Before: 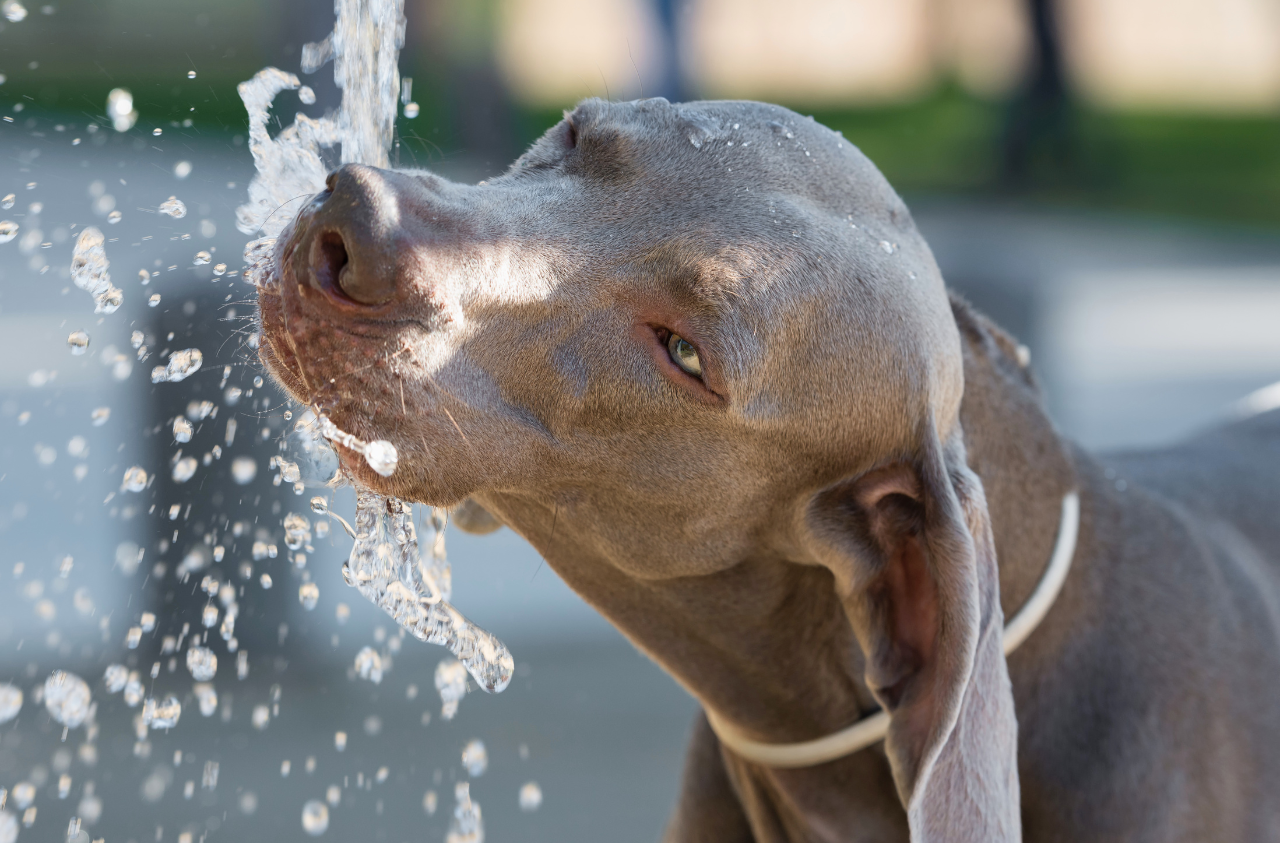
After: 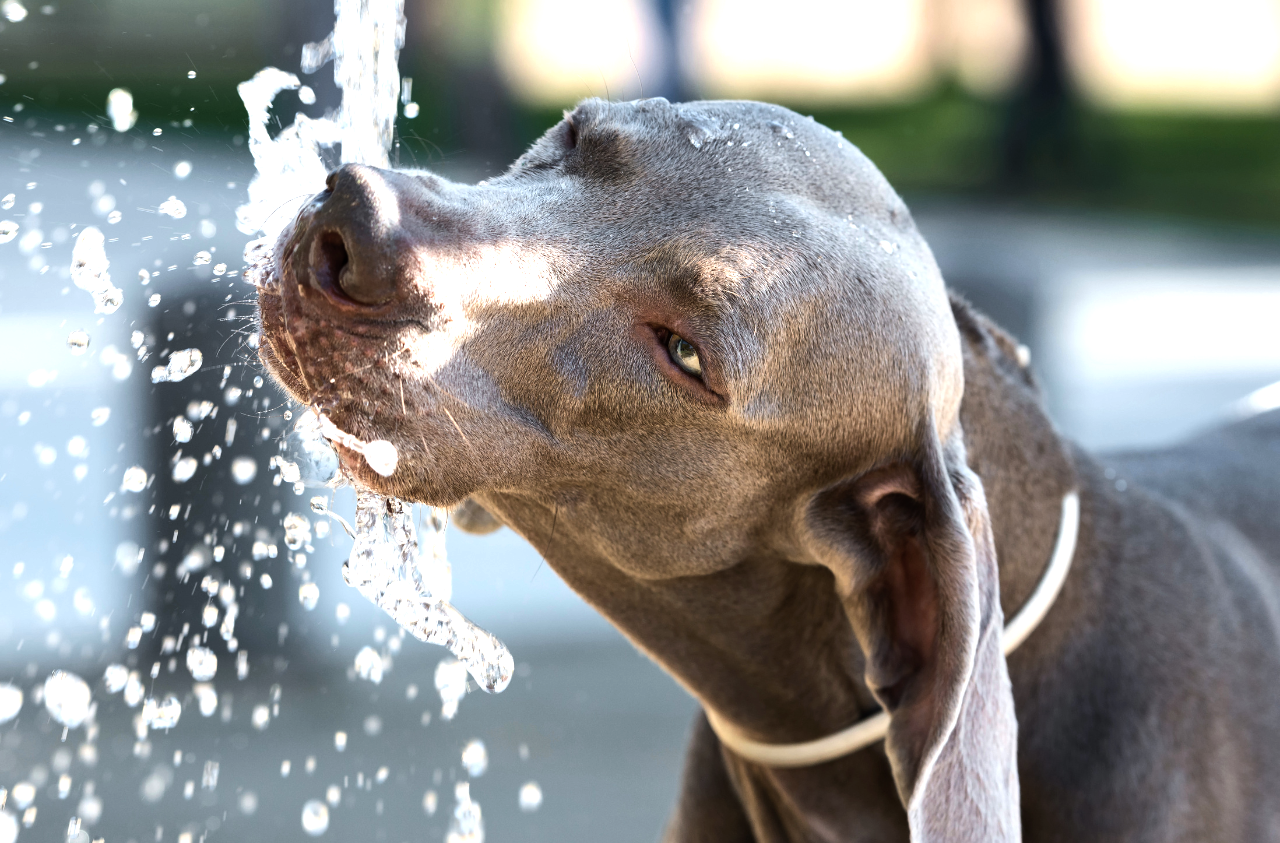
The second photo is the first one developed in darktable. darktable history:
tone equalizer: -8 EV -1.08 EV, -7 EV -0.997 EV, -6 EV -0.835 EV, -5 EV -0.583 EV, -3 EV 0.566 EV, -2 EV 0.869 EV, -1 EV 1 EV, +0 EV 1.07 EV, edges refinement/feathering 500, mask exposure compensation -1.57 EV, preserve details no
